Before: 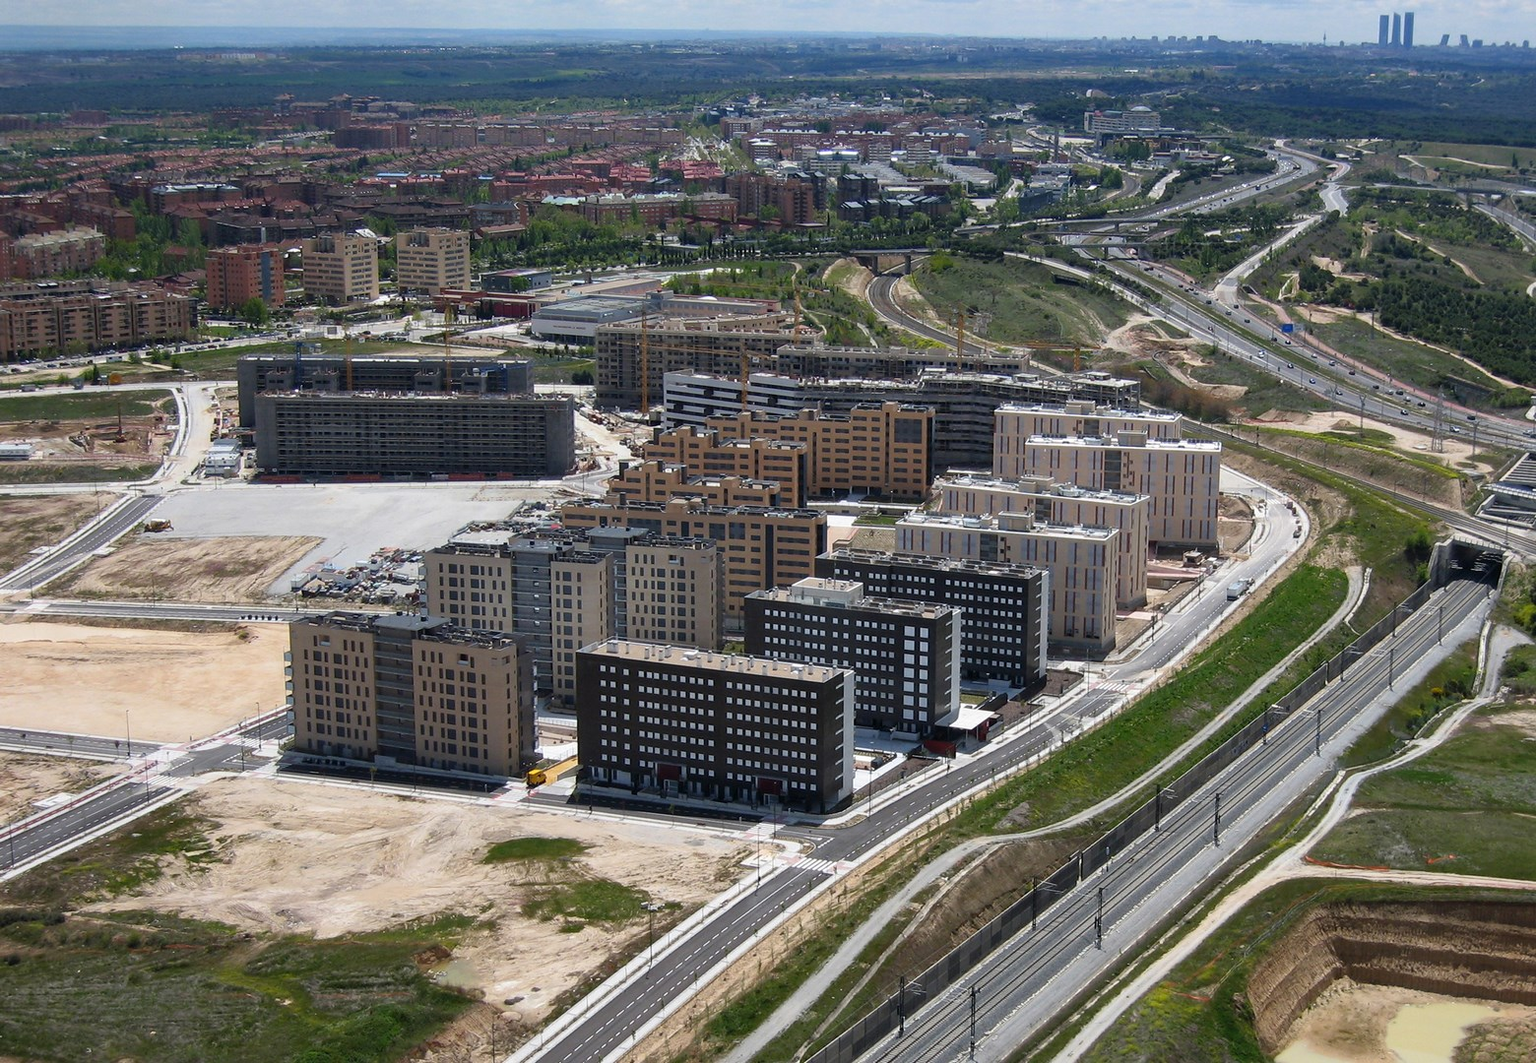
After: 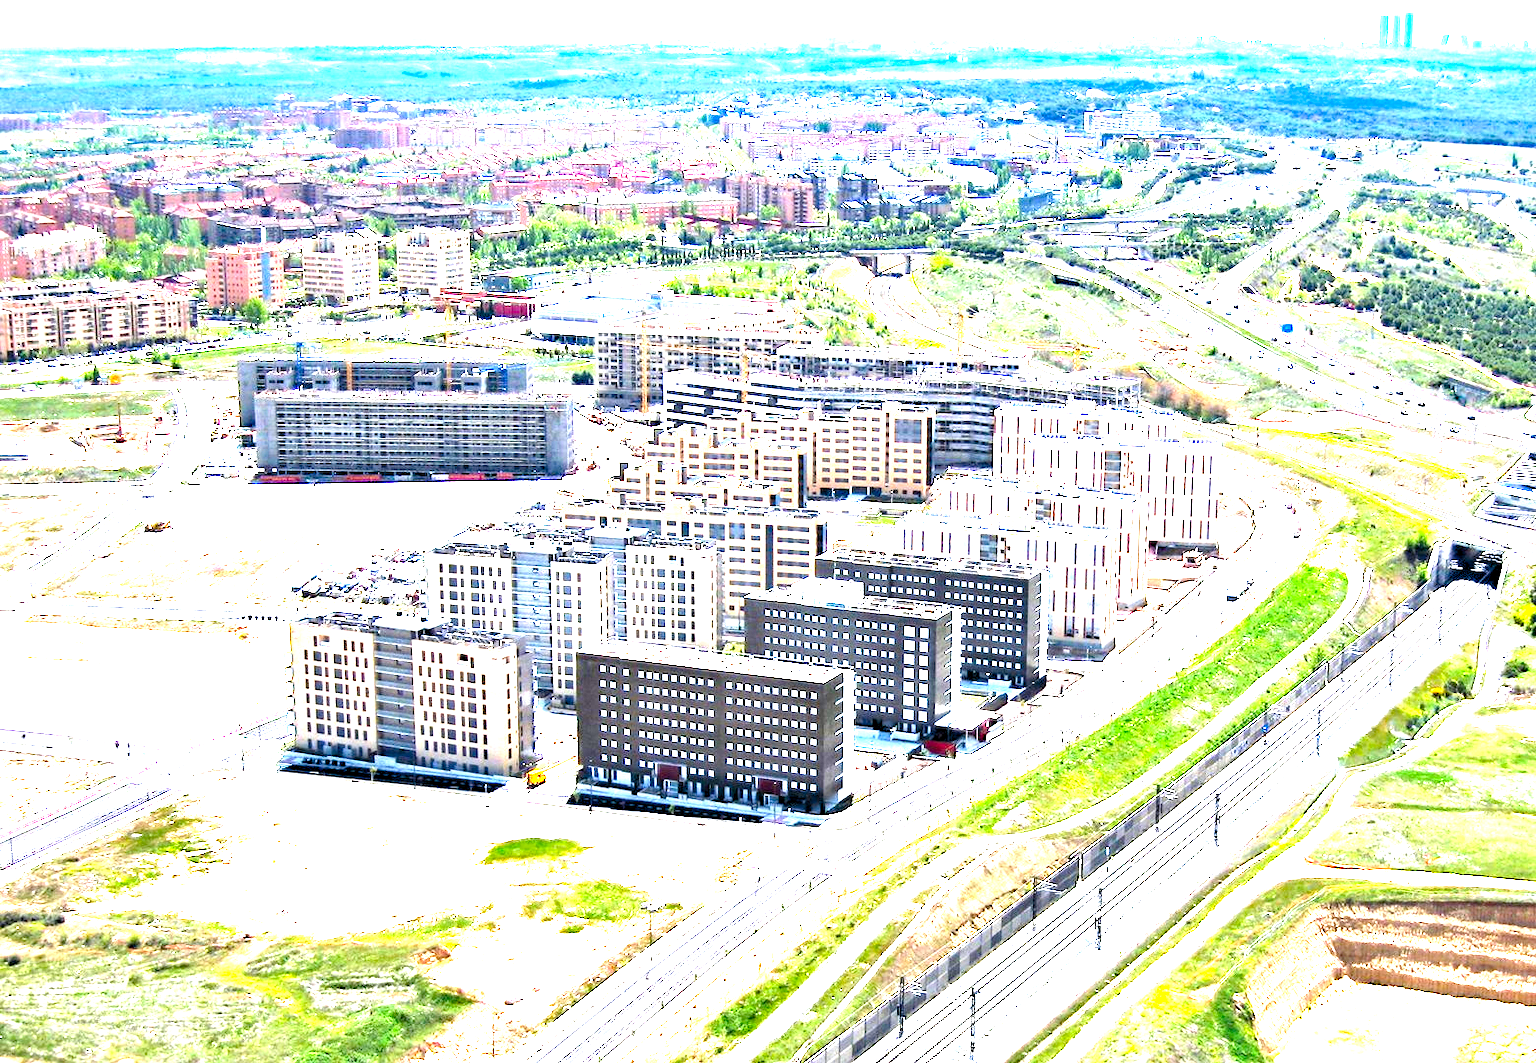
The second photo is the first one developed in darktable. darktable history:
haze removal: strength 0.25, distance 0.25, compatibility mode true, adaptive false
levels: levels [0.018, 0.493, 1]
exposure: black level correction 0, exposure 4 EV, compensate exposure bias true, compensate highlight preservation false
contrast equalizer: octaves 7, y [[0.528, 0.548, 0.563, 0.562, 0.546, 0.526], [0.55 ×6], [0 ×6], [0 ×6], [0 ×6]]
